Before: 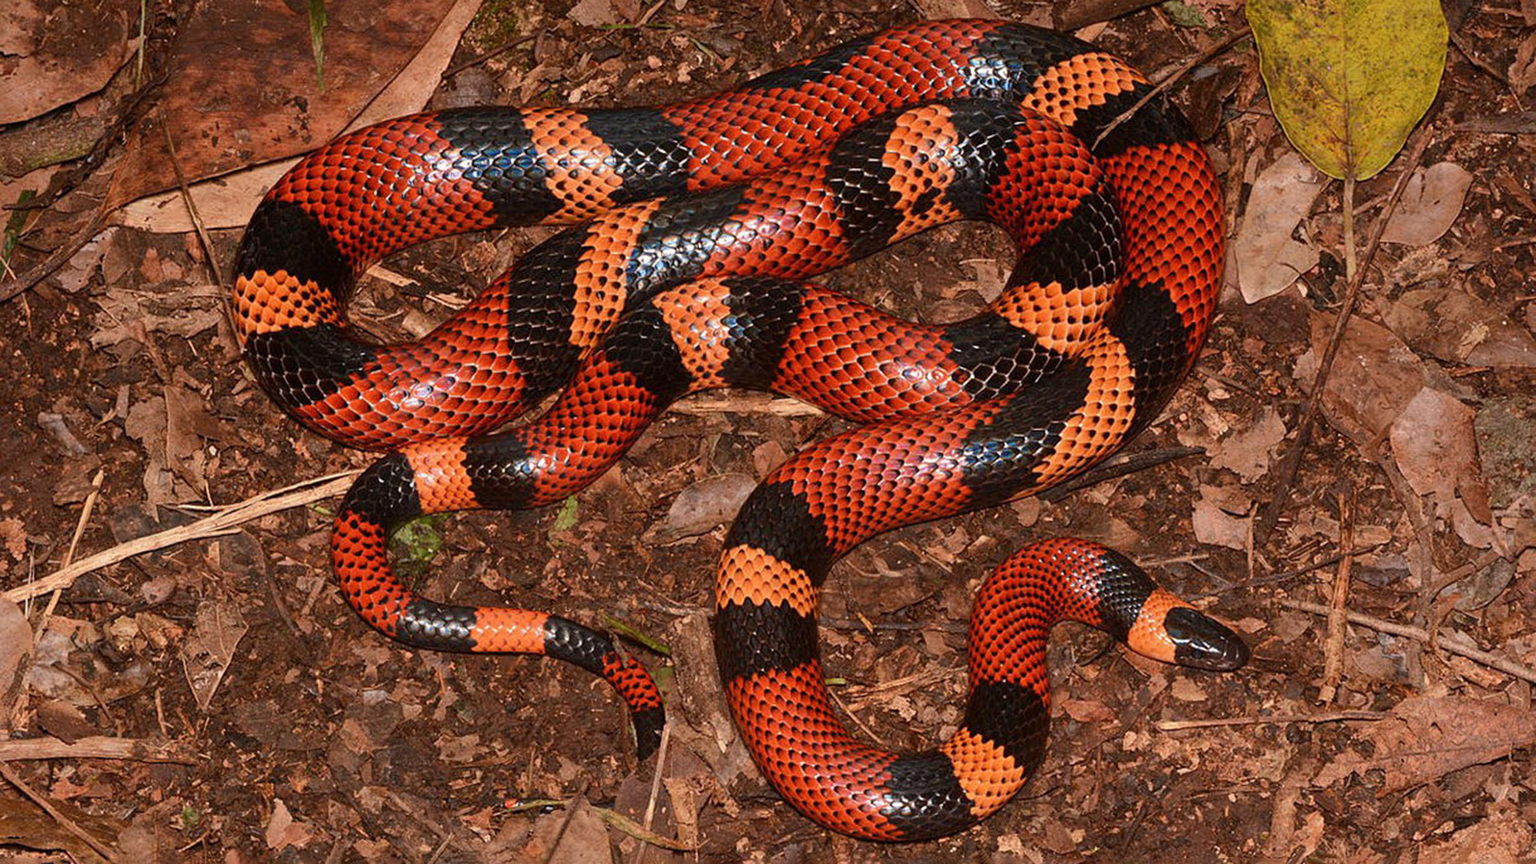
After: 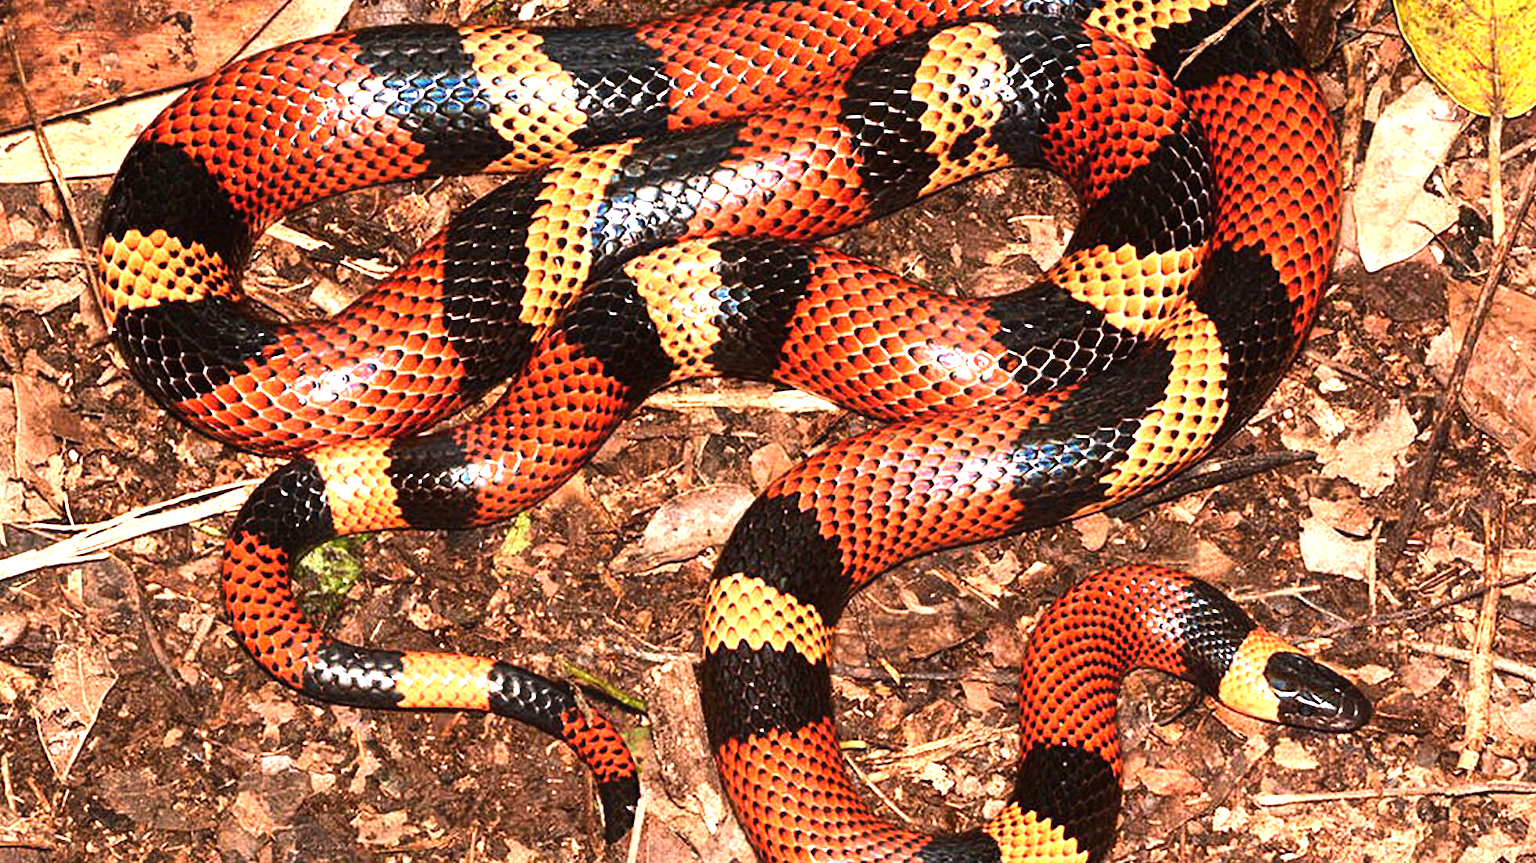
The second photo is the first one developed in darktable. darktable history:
tone equalizer: -8 EV -1.08 EV, -7 EV -1.01 EV, -6 EV -0.867 EV, -5 EV -0.578 EV, -3 EV 0.578 EV, -2 EV 0.867 EV, -1 EV 1.01 EV, +0 EV 1.08 EV, edges refinement/feathering 500, mask exposure compensation -1.57 EV, preserve details no
exposure: black level correction 0, exposure 1.1 EV, compensate exposure bias true, compensate highlight preservation false
crop and rotate: left 10.071%, top 10.071%, right 10.02%, bottom 10.02%
contrast equalizer: y [[0.5, 0.5, 0.468, 0.5, 0.5, 0.5], [0.5 ×6], [0.5 ×6], [0 ×6], [0 ×6]]
